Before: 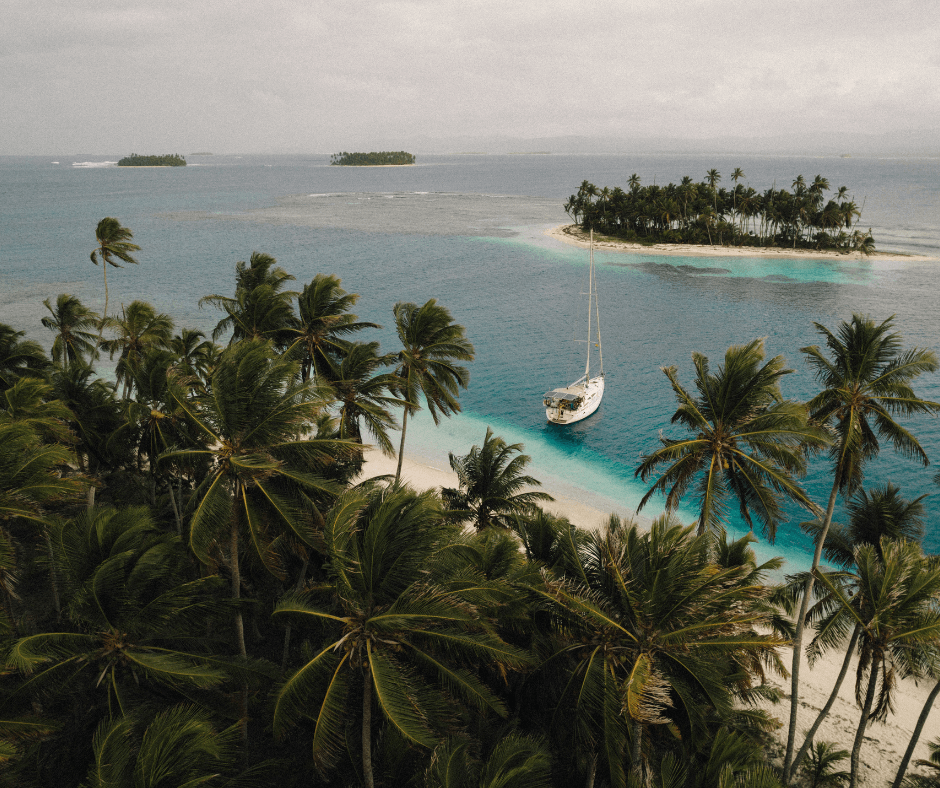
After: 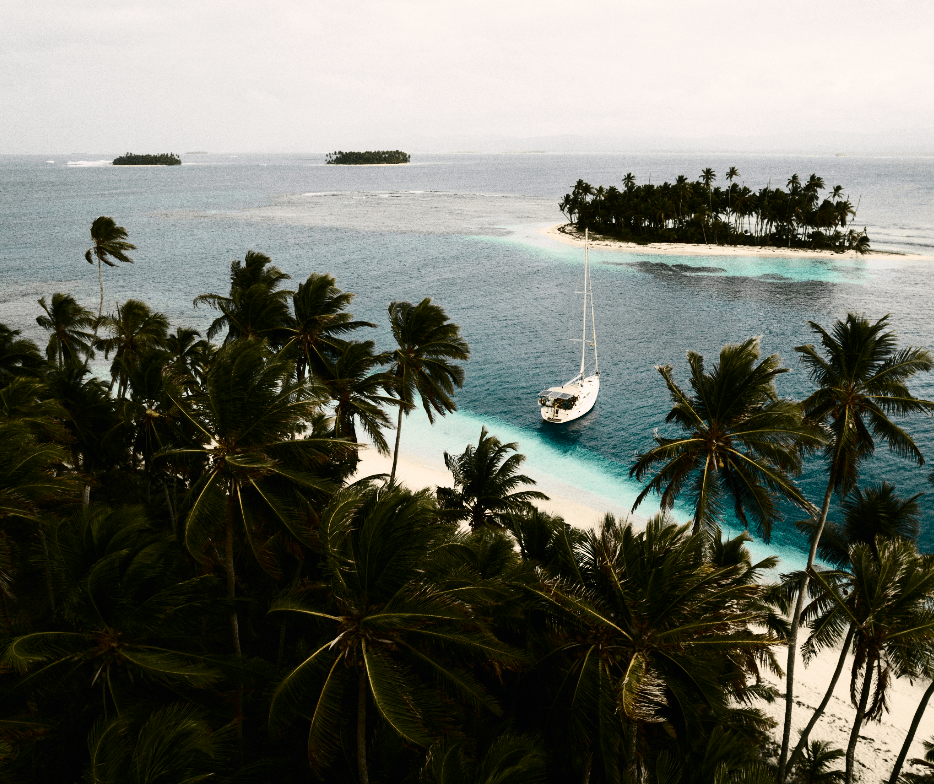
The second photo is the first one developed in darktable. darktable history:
contrast brightness saturation: contrast 0.5, saturation -0.1
crop and rotate: left 0.614%, top 0.179%, bottom 0.309%
